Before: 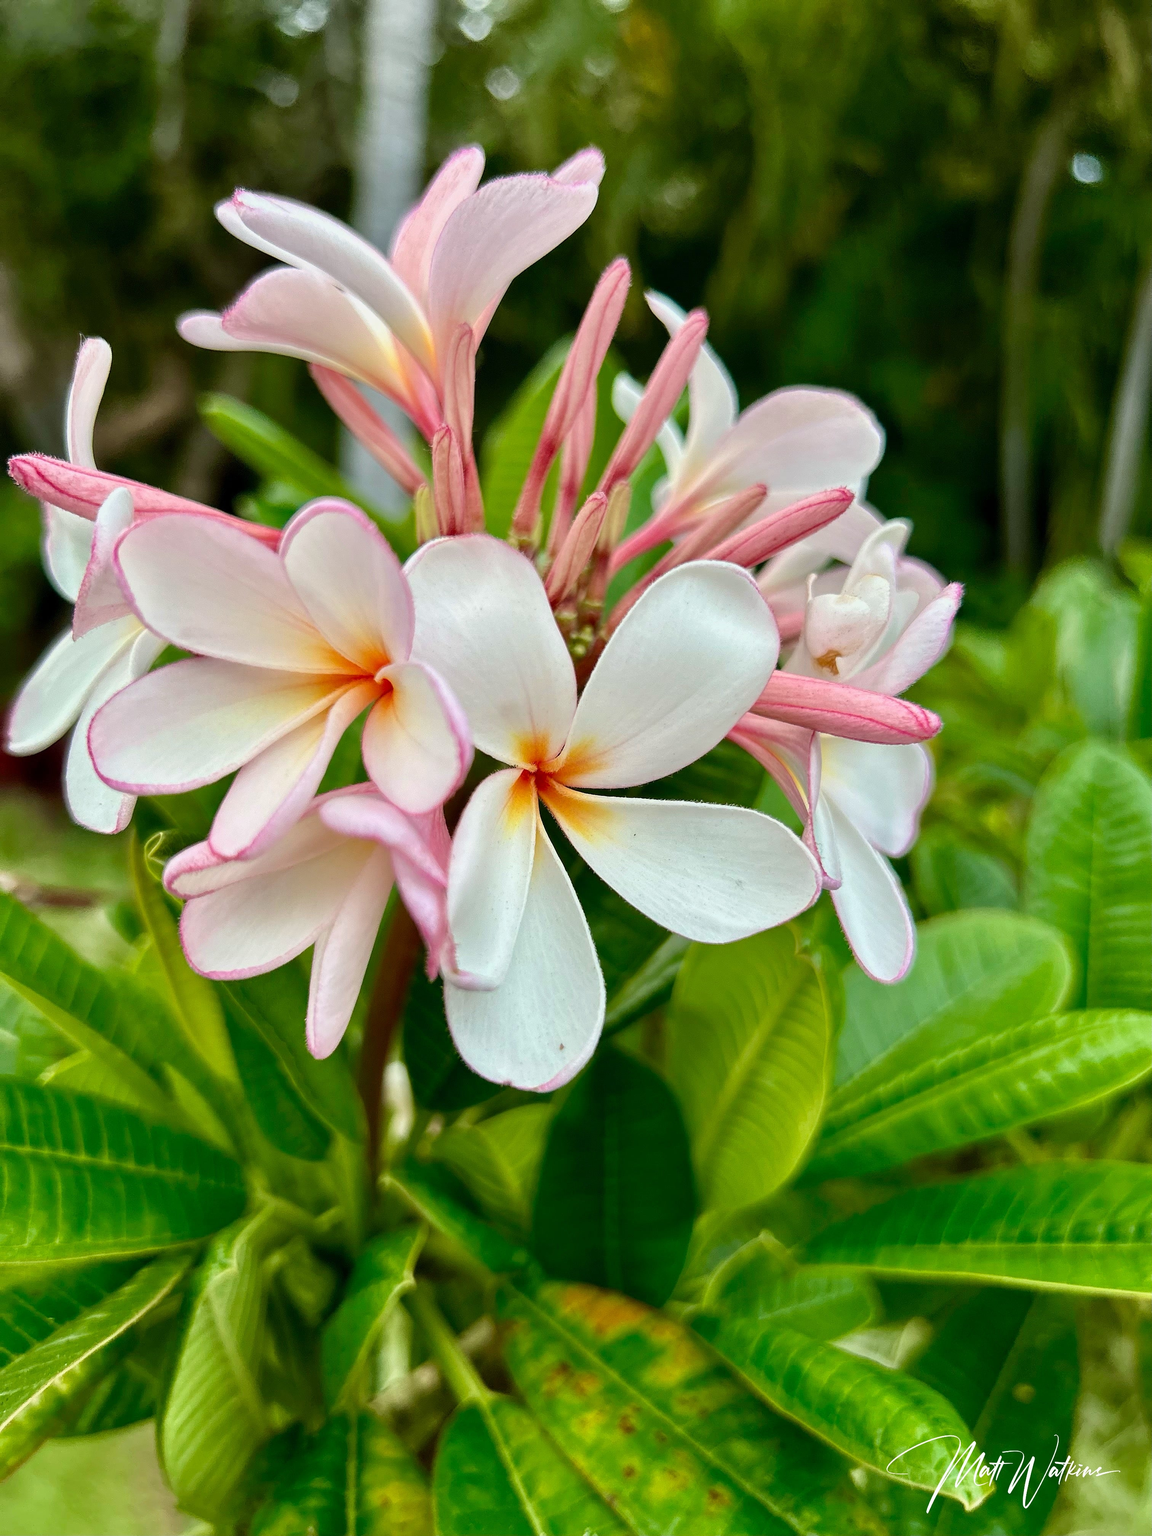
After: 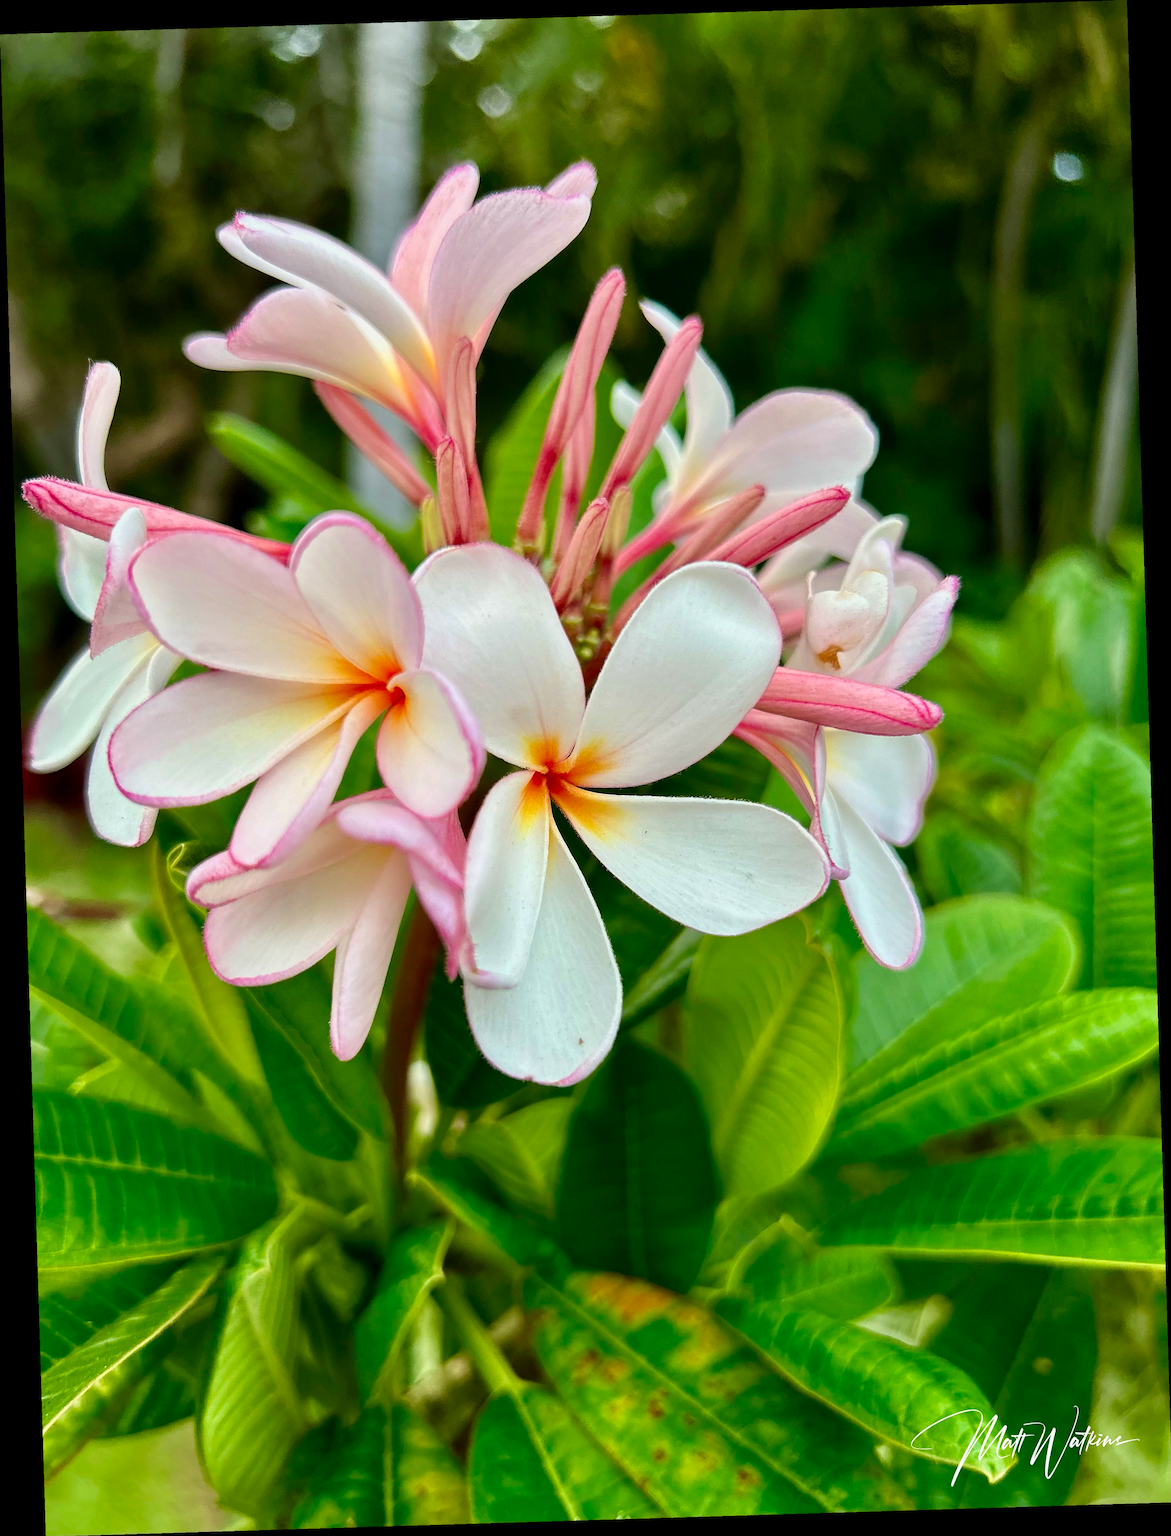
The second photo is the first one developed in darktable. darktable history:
rotate and perspective: rotation -1.75°, automatic cropping off
color zones: curves: ch0 [(0, 0.613) (0.01, 0.613) (0.245, 0.448) (0.498, 0.529) (0.642, 0.665) (0.879, 0.777) (0.99, 0.613)]; ch1 [(0, 0) (0.143, 0) (0.286, 0) (0.429, 0) (0.571, 0) (0.714, 0) (0.857, 0)], mix -121.96%
